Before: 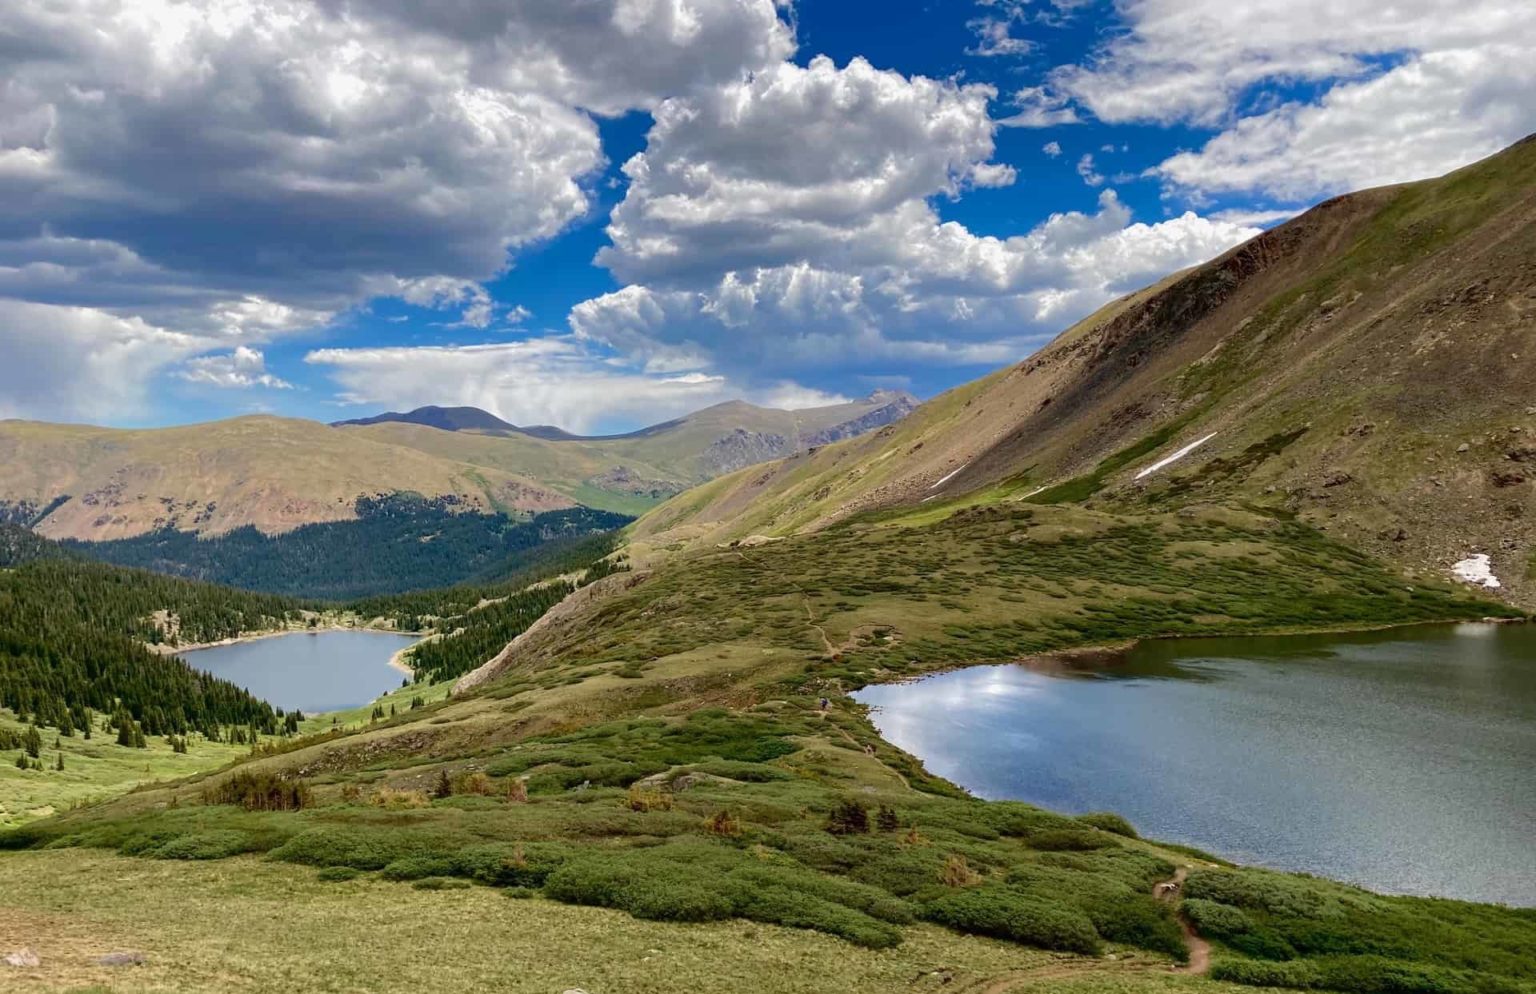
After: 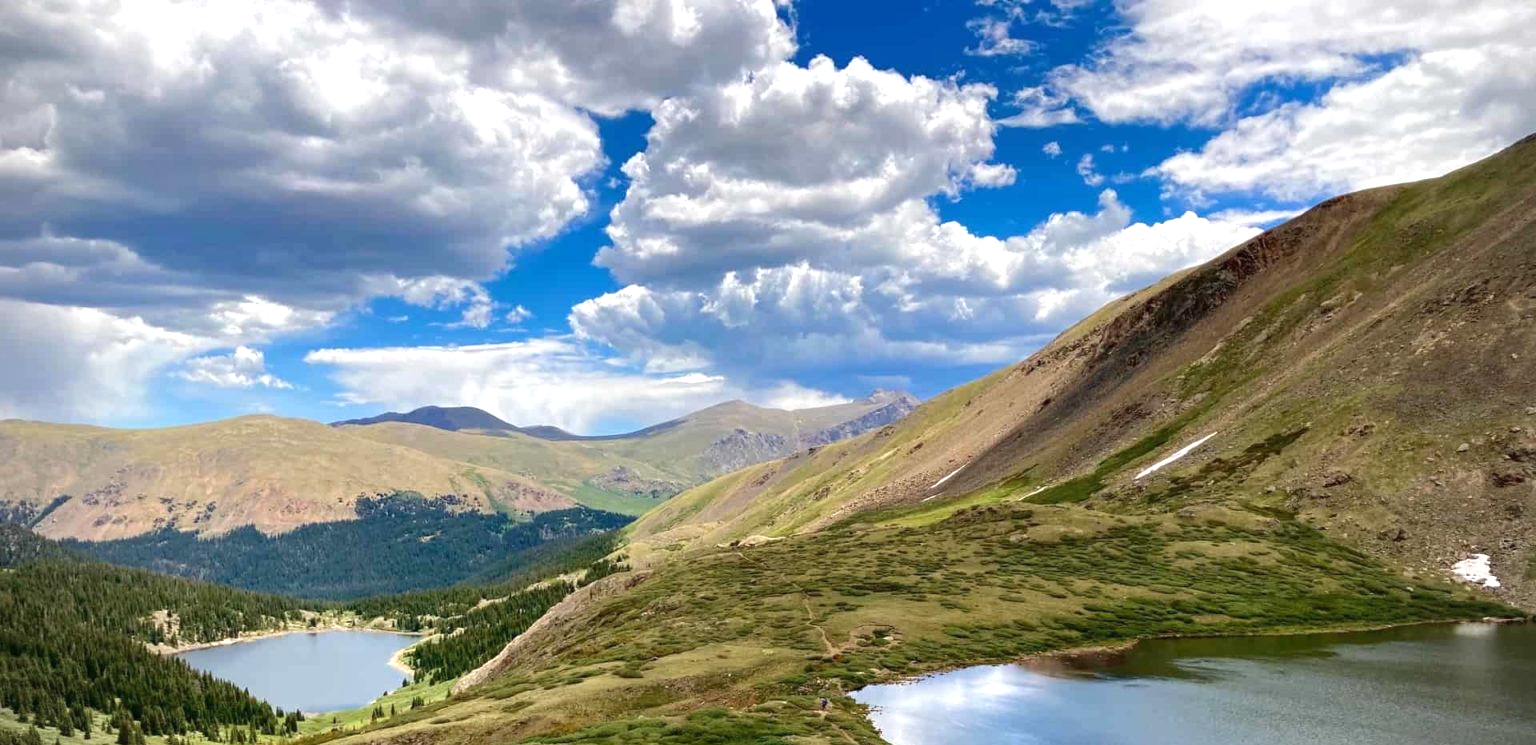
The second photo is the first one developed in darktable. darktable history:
crop: bottom 24.988%
vignetting: fall-off radius 60.92%
exposure: exposure 0.574 EV, compensate highlight preservation false
